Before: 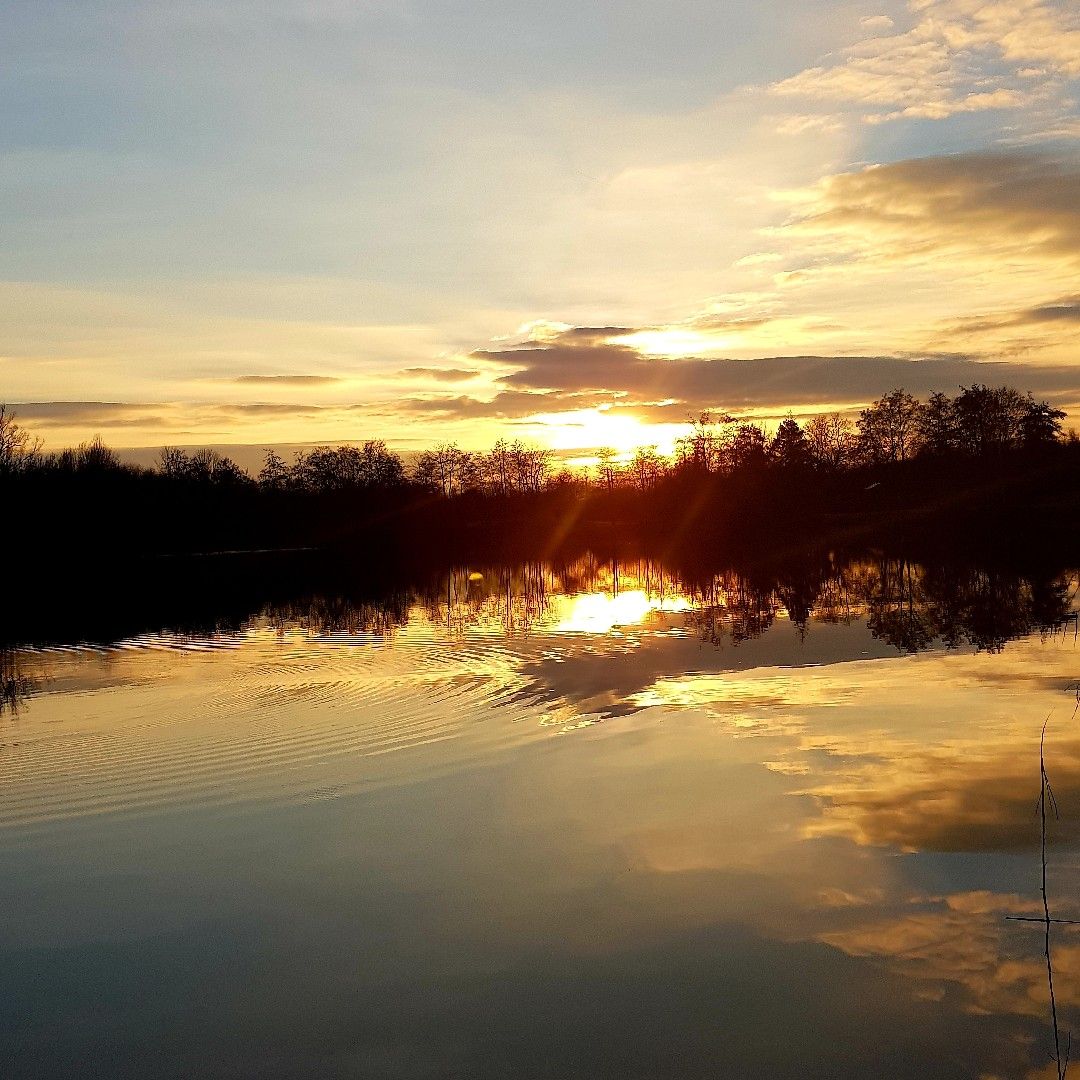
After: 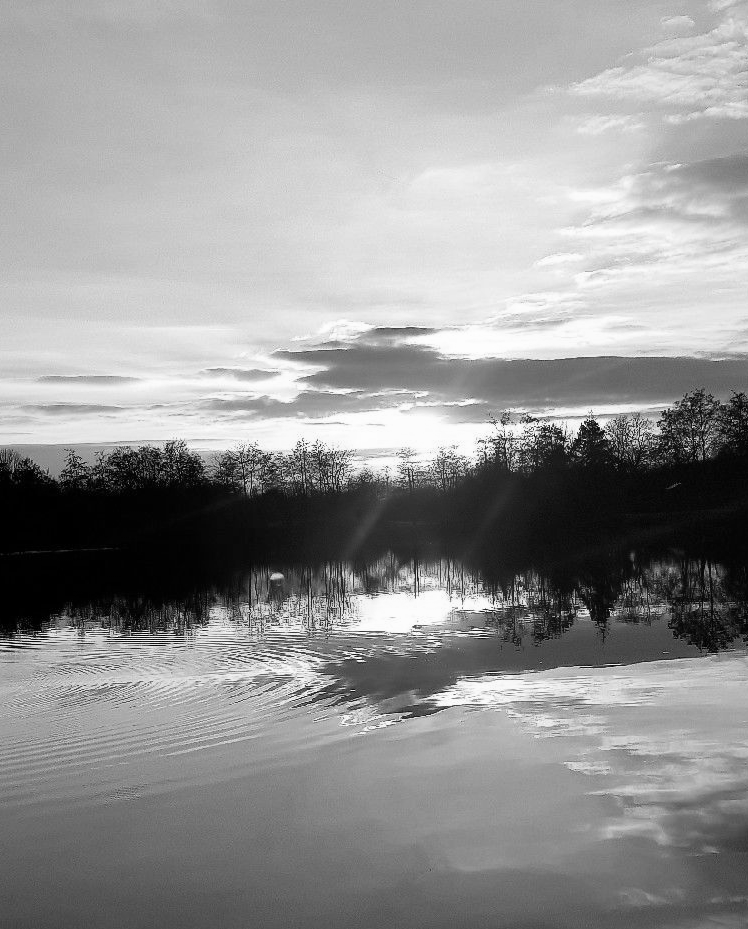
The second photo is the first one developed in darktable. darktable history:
crop: left 18.479%, right 12.2%, bottom 13.971%
monochrome: a -6.99, b 35.61, size 1.4
